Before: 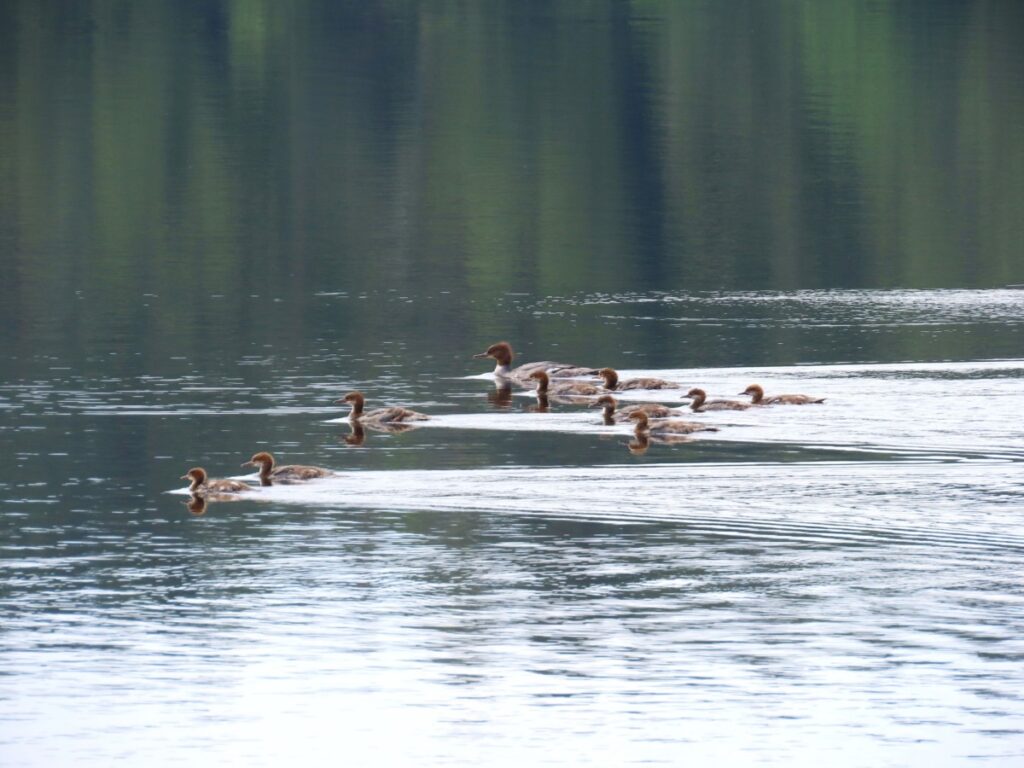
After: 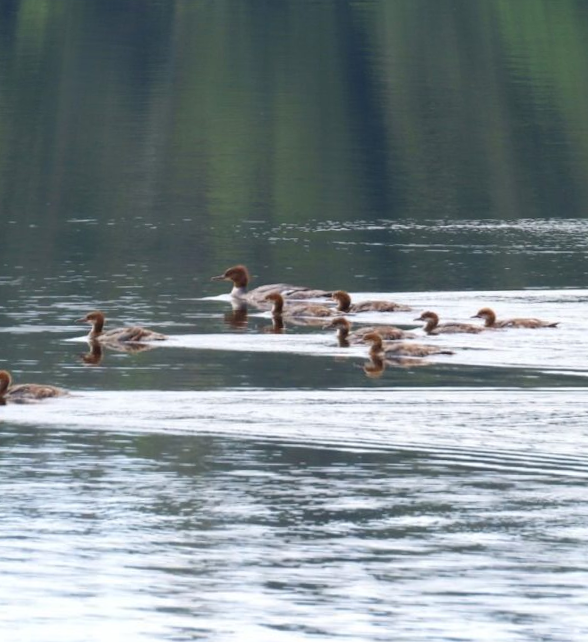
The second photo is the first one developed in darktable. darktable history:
crop: left 18.479%, right 12.2%, bottom 13.971%
rotate and perspective: rotation 0.72°, lens shift (vertical) -0.352, lens shift (horizontal) -0.051, crop left 0.152, crop right 0.859, crop top 0.019, crop bottom 0.964
